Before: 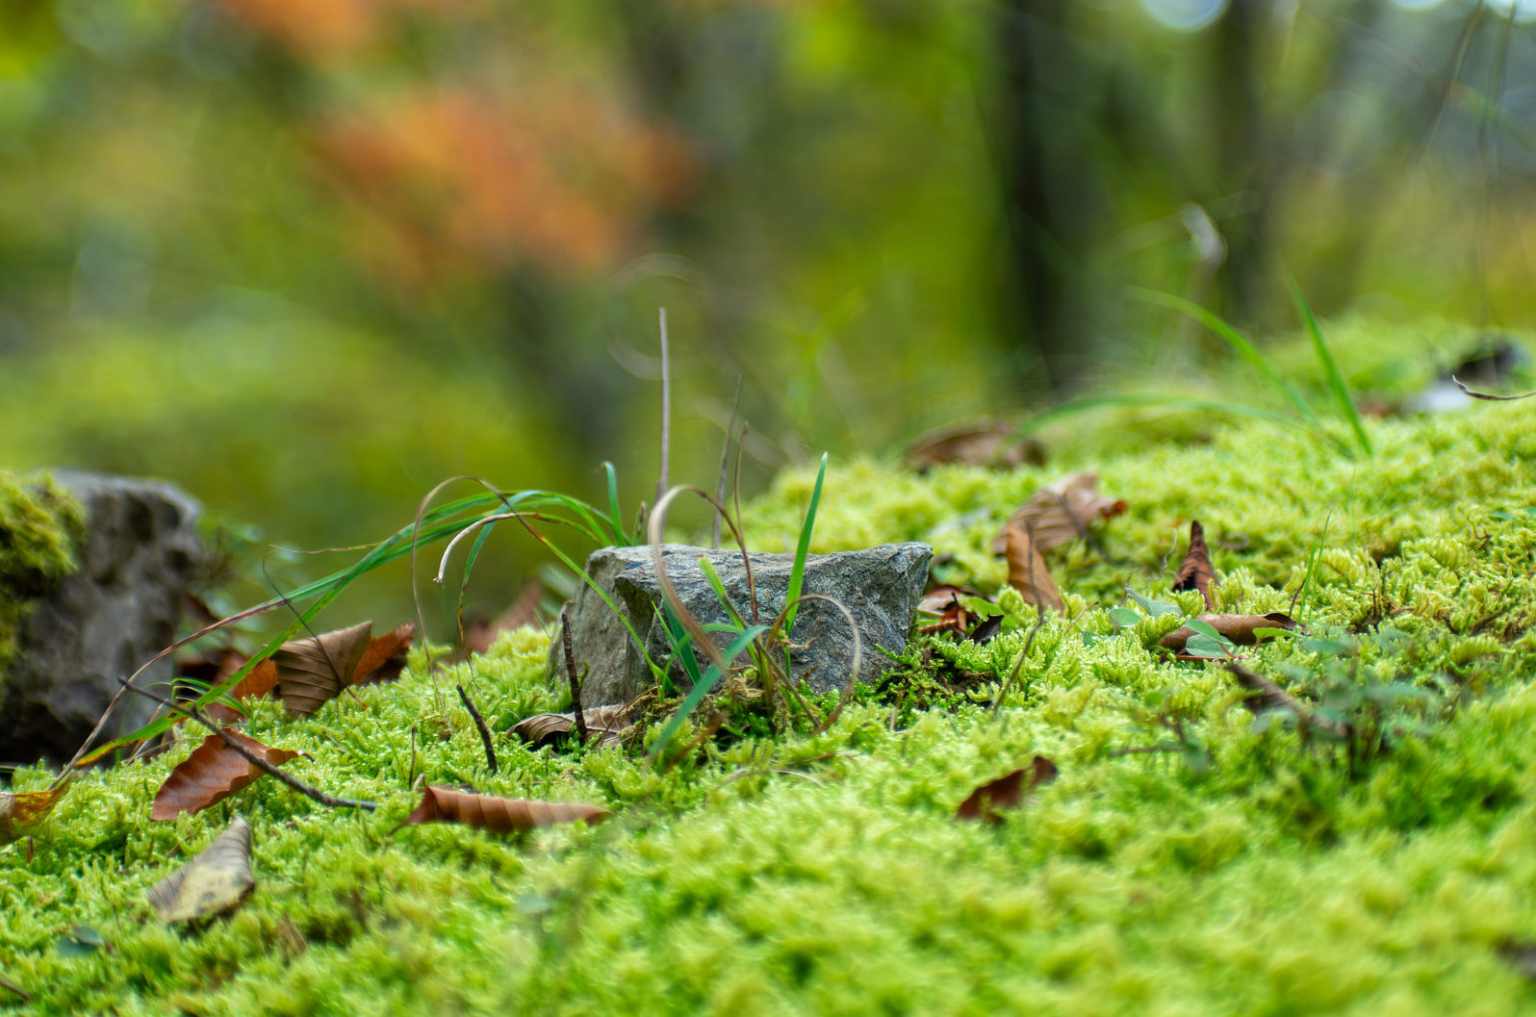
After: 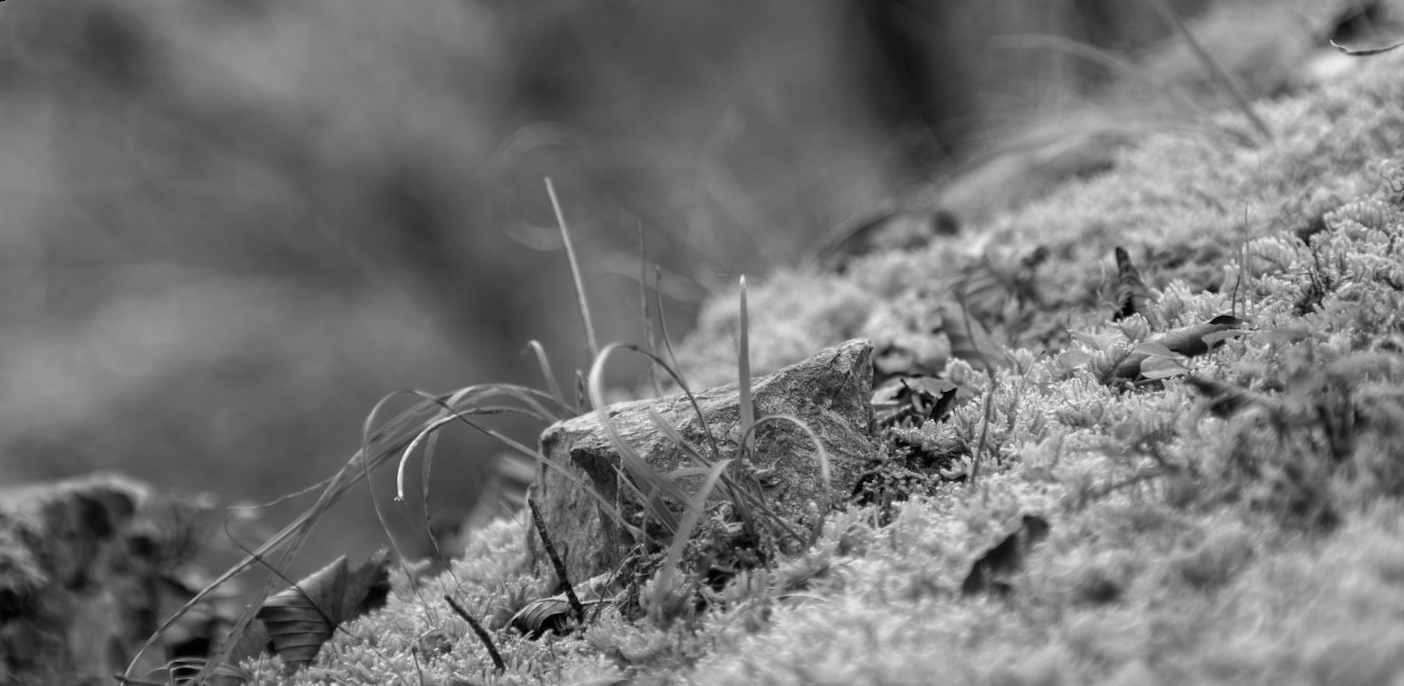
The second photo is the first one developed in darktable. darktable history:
rotate and perspective: rotation -14.8°, crop left 0.1, crop right 0.903, crop top 0.25, crop bottom 0.748
exposure: exposure 0.191 EV, compensate highlight preservation false
color calibration: output gray [0.18, 0.41, 0.41, 0], gray › normalize channels true, illuminant same as pipeline (D50), adaptation XYZ, x 0.346, y 0.359, gamut compression 0
